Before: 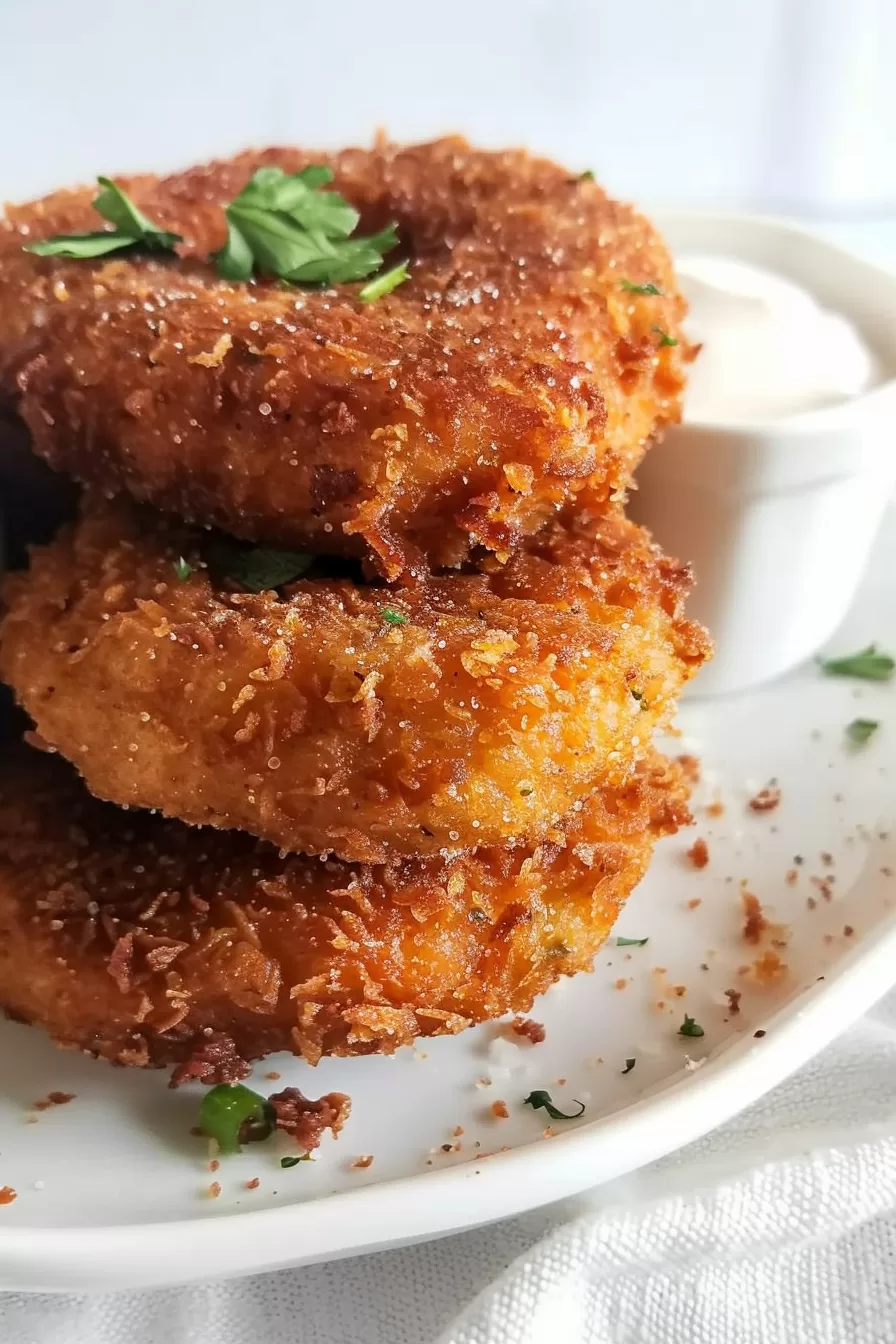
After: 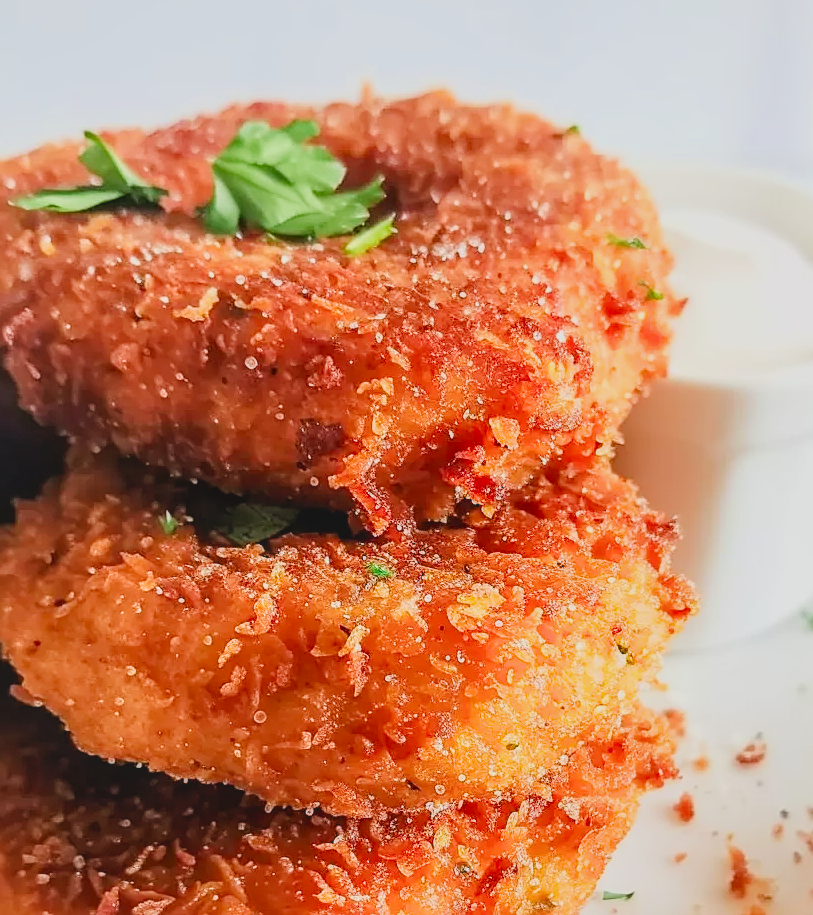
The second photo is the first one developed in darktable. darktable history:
sharpen: on, module defaults
contrast brightness saturation: contrast -0.193, saturation 0.186
crop: left 1.59%, top 3.429%, right 7.672%, bottom 28.44%
local contrast: on, module defaults
filmic rgb: black relative exposure -7.65 EV, white relative exposure 4.56 EV, hardness 3.61, iterations of high-quality reconstruction 0
exposure: black level correction 0, exposure 1.2 EV, compensate exposure bias true, compensate highlight preservation false
